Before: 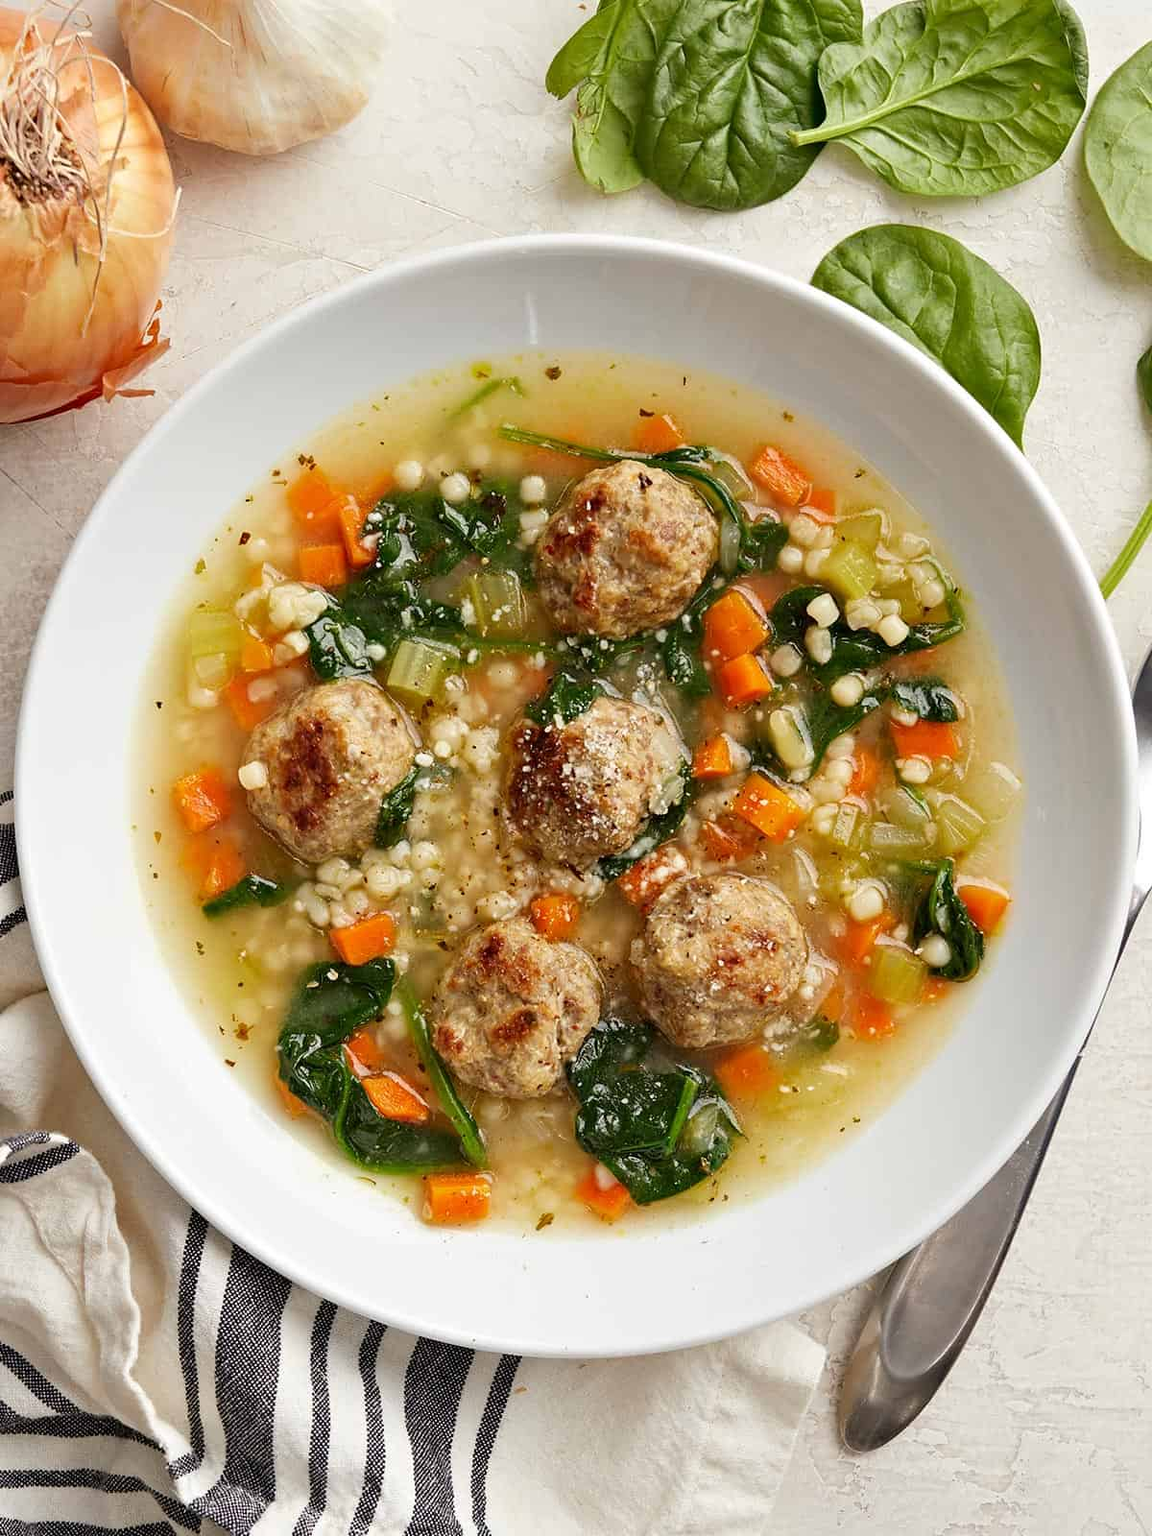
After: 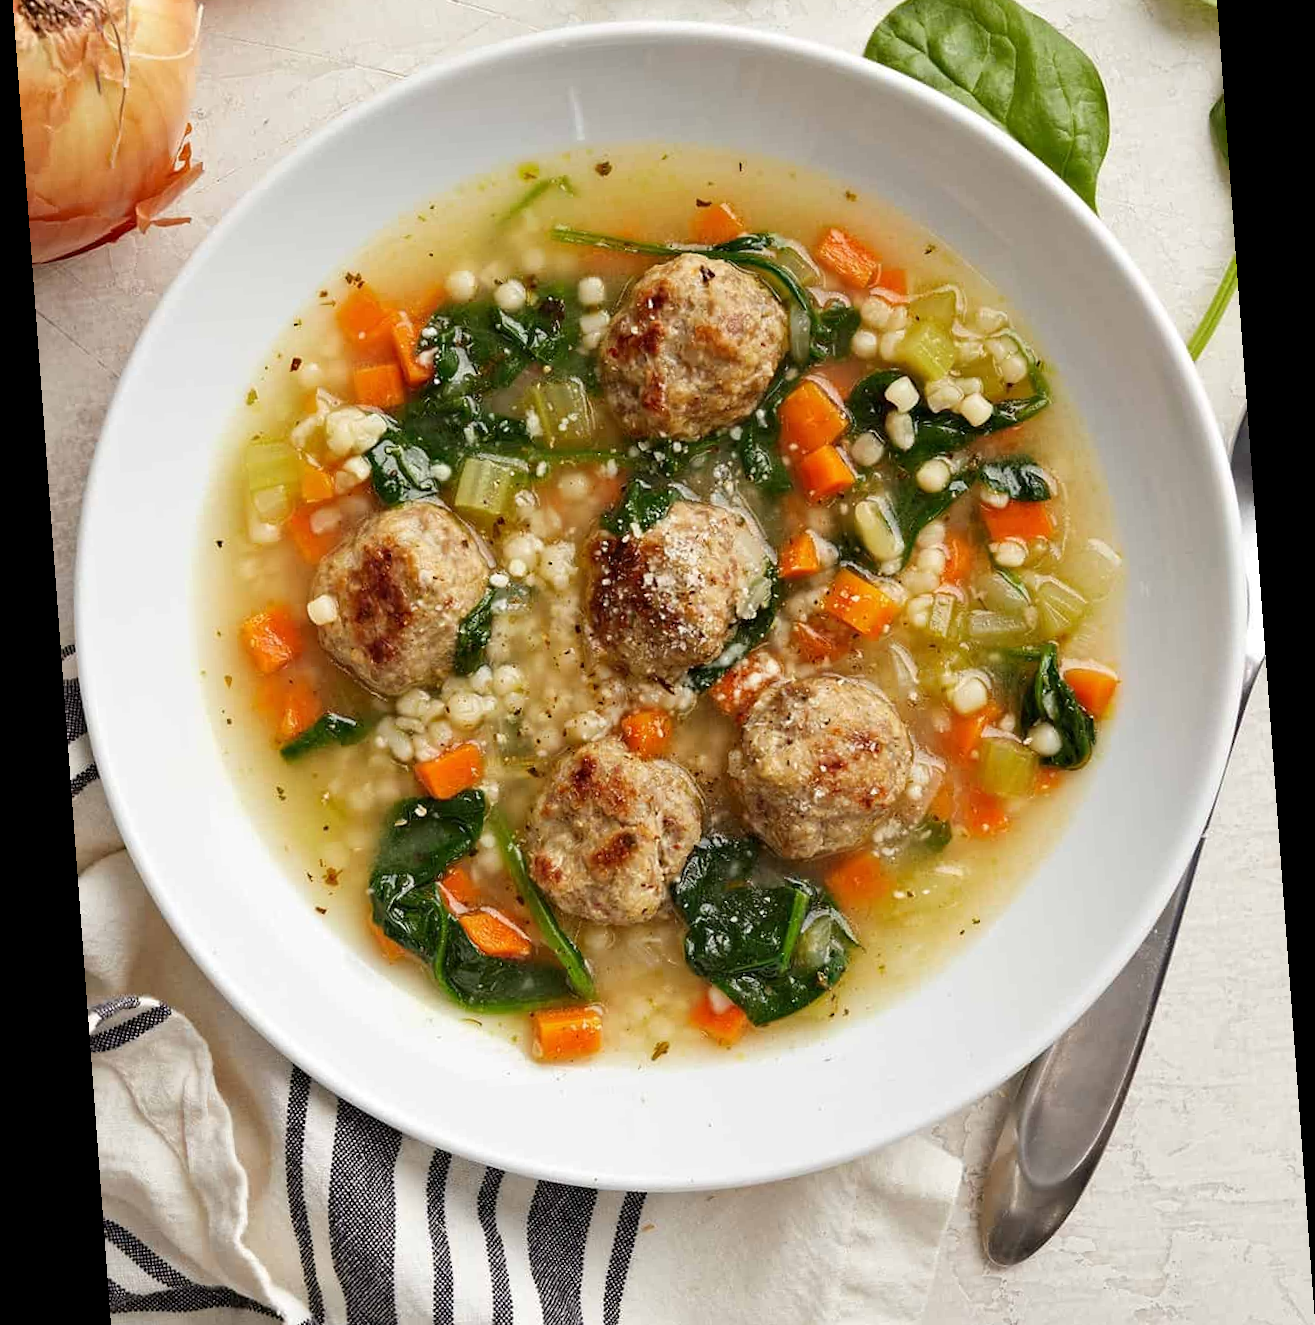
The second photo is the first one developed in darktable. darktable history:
crop and rotate: top 15.774%, bottom 5.506%
base curve: preserve colors none
rotate and perspective: rotation -4.25°, automatic cropping off
